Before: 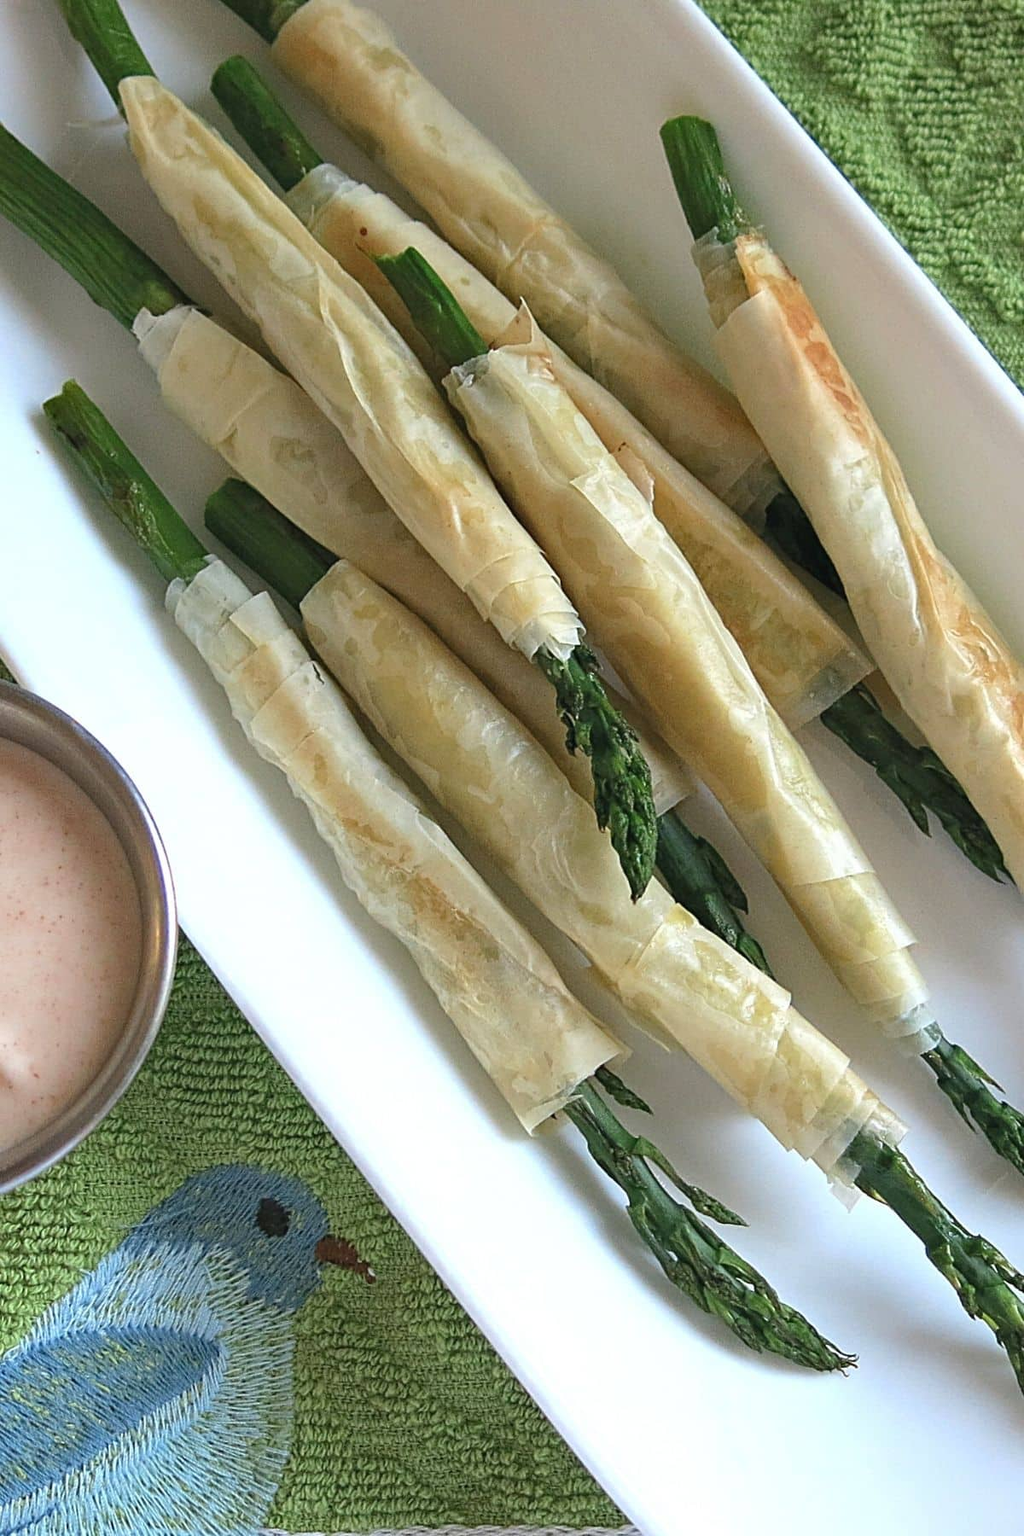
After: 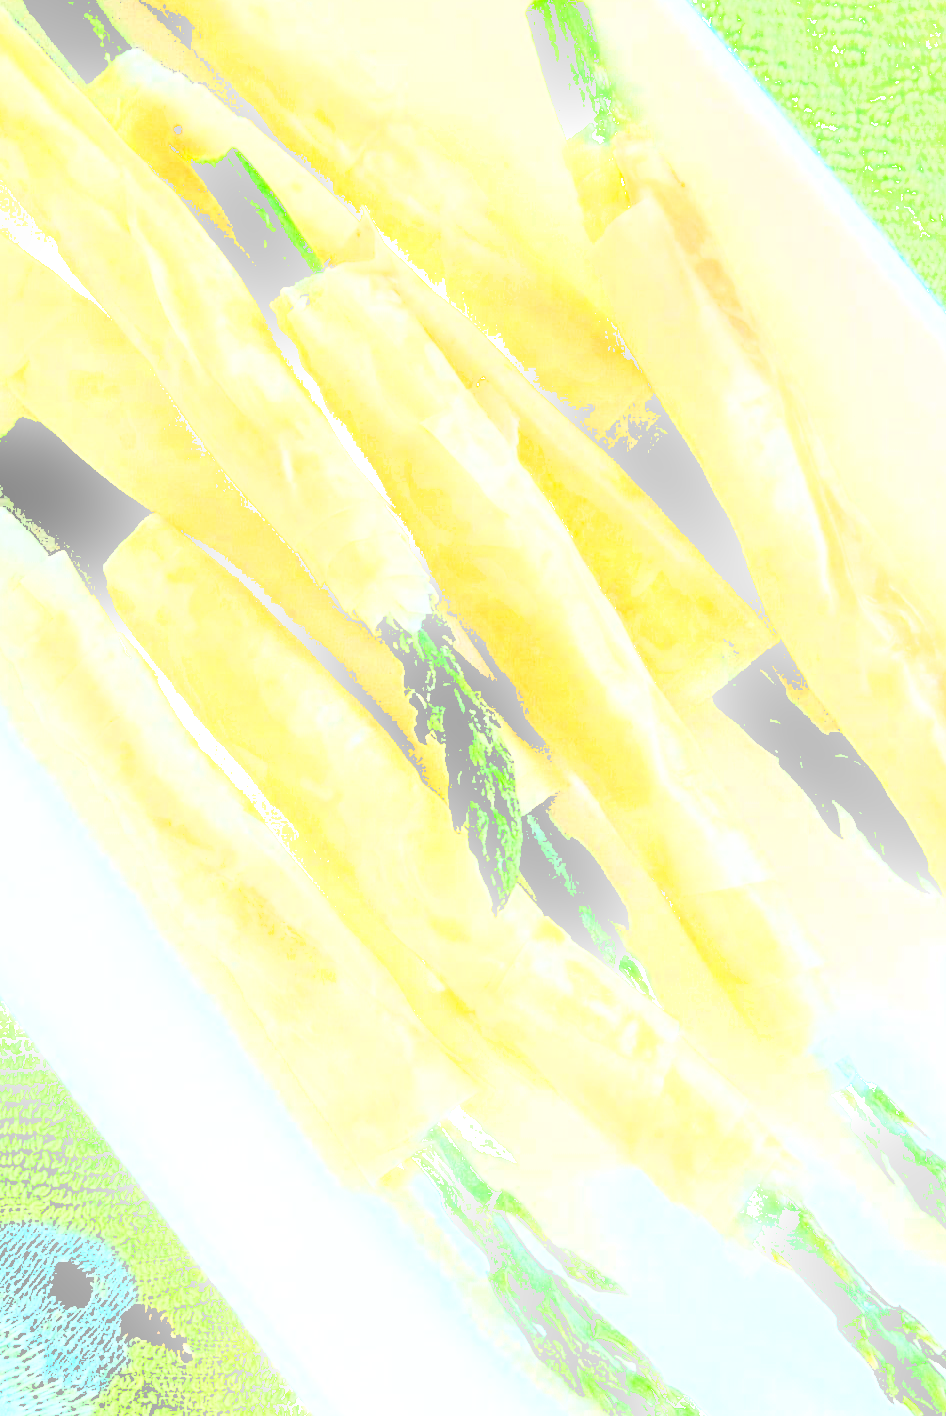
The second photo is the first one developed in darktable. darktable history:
shadows and highlights: shadows 32, highlights -32, soften with gaussian
levels: levels [0.246, 0.246, 0.506]
bloom: size 16%, threshold 98%, strength 20%
crop and rotate: left 20.74%, top 7.912%, right 0.375%, bottom 13.378%
fill light: exposure -2 EV, width 8.6
filmic rgb: black relative exposure -5 EV, white relative exposure 3.2 EV, hardness 3.42, contrast 1.2, highlights saturation mix -30%
